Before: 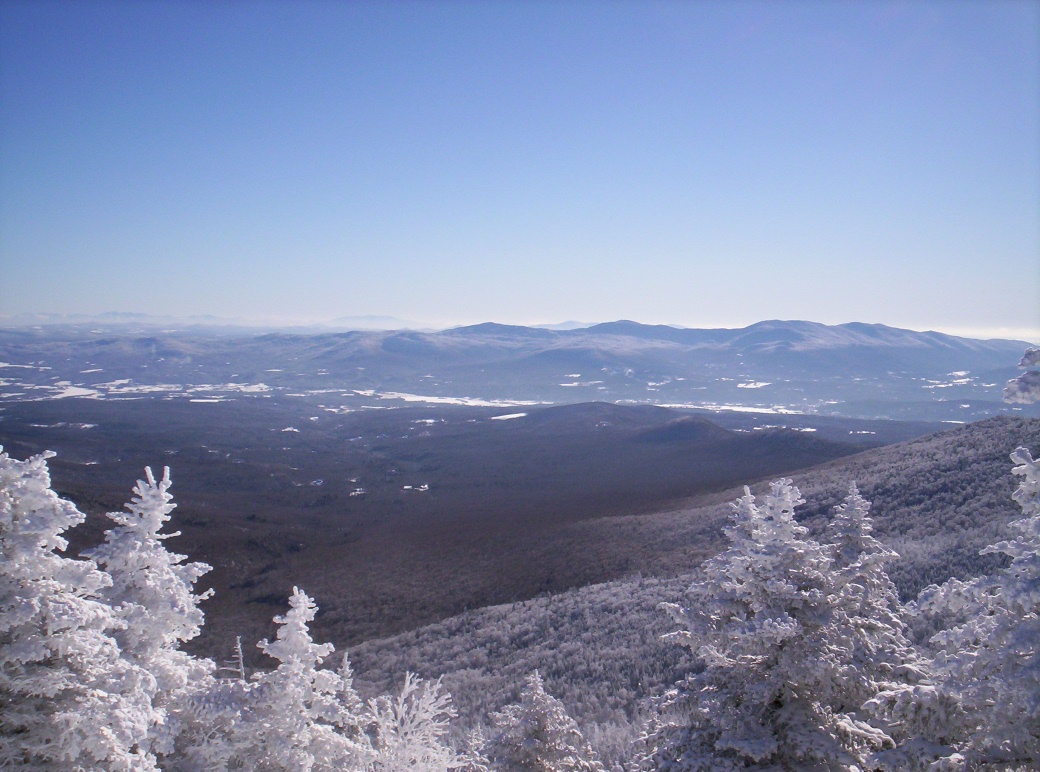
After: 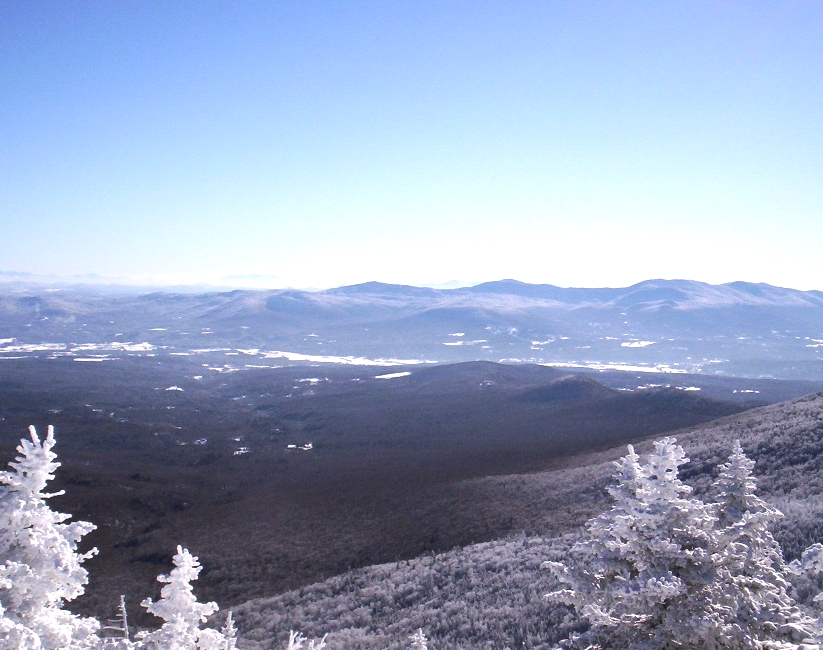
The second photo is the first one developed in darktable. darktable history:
tone equalizer: -8 EV -0.75 EV, -7 EV -0.7 EV, -6 EV -0.6 EV, -5 EV -0.4 EV, -3 EV 0.4 EV, -2 EV 0.6 EV, -1 EV 0.7 EV, +0 EV 0.75 EV, edges refinement/feathering 500, mask exposure compensation -1.57 EV, preserve details no
crop: left 11.225%, top 5.381%, right 9.565%, bottom 10.314%
